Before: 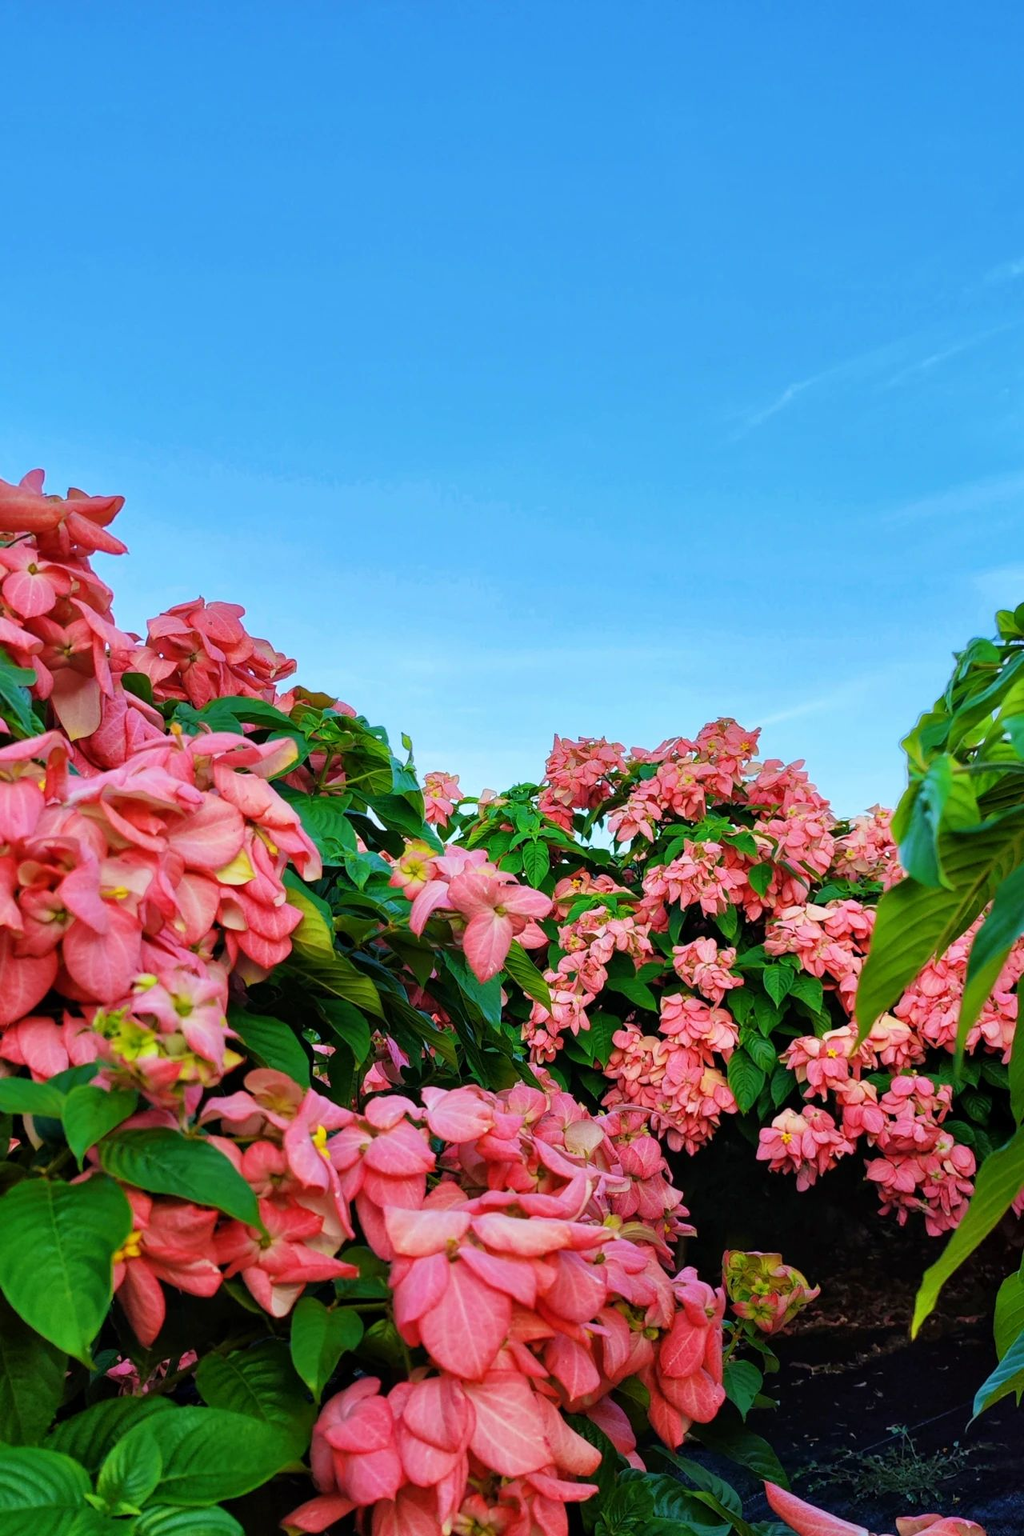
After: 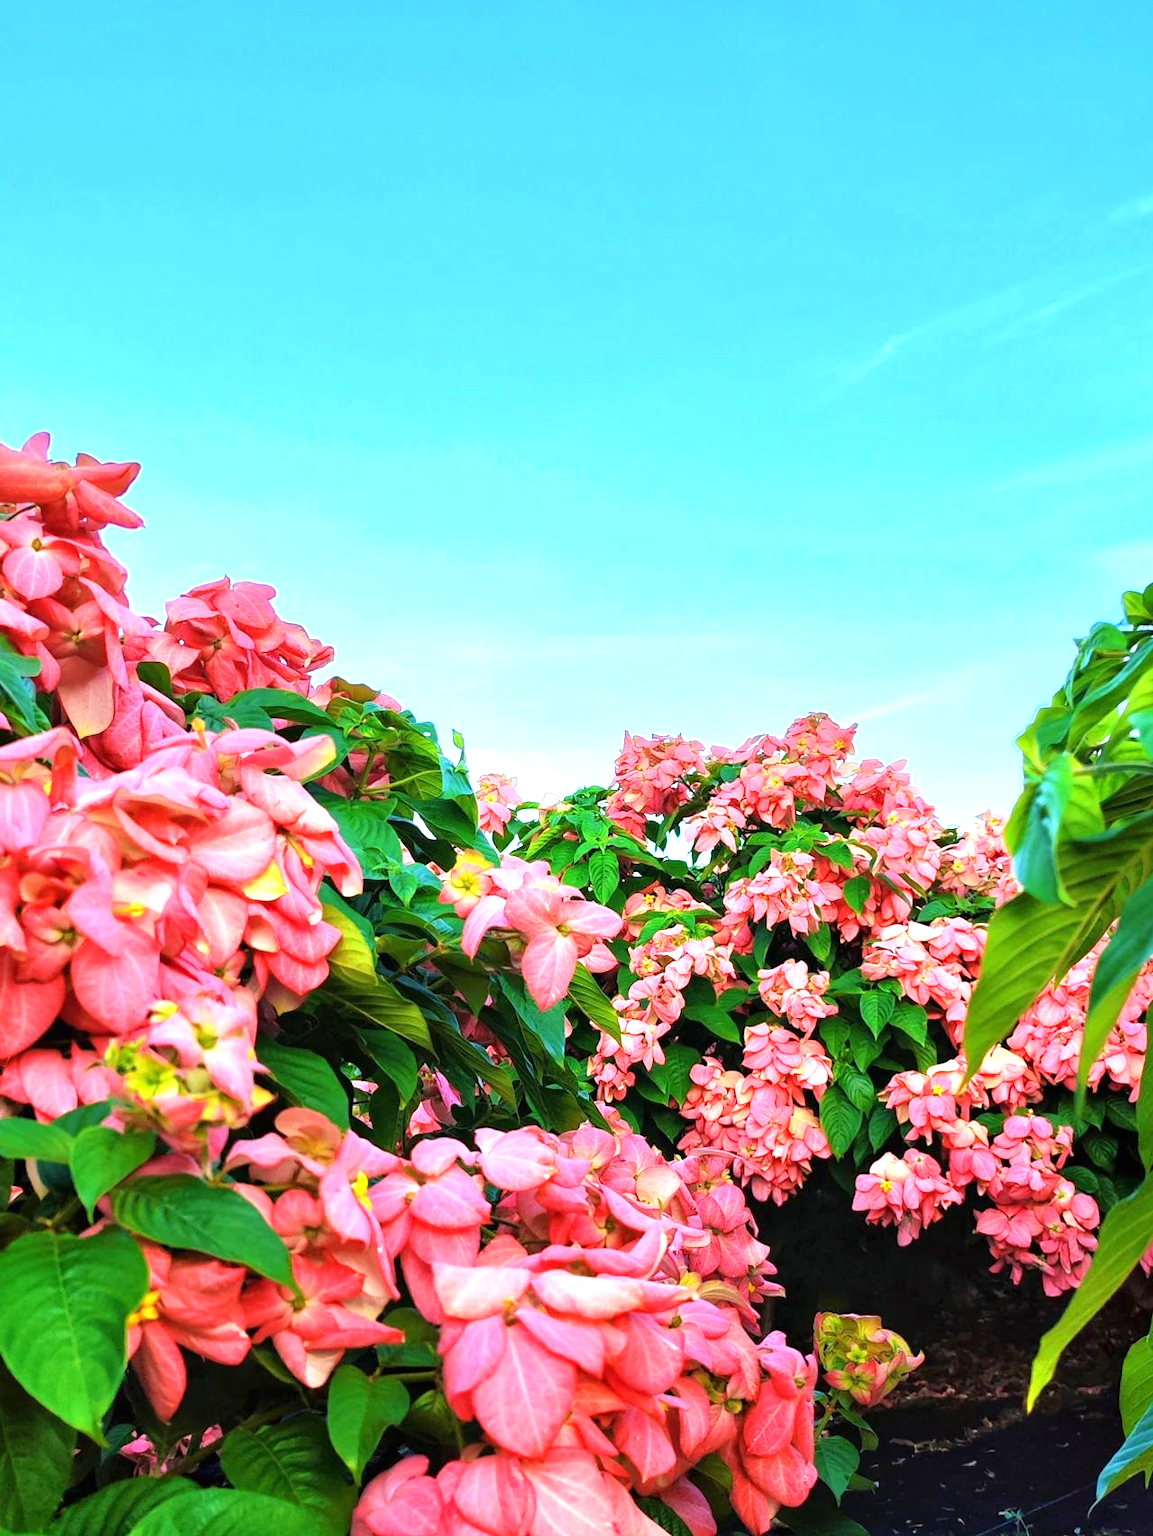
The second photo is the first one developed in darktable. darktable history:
exposure: black level correction 0, exposure 1.1 EV, compensate exposure bias true, compensate highlight preservation false
crop and rotate: top 5.609%, bottom 5.609%
levels: mode automatic
